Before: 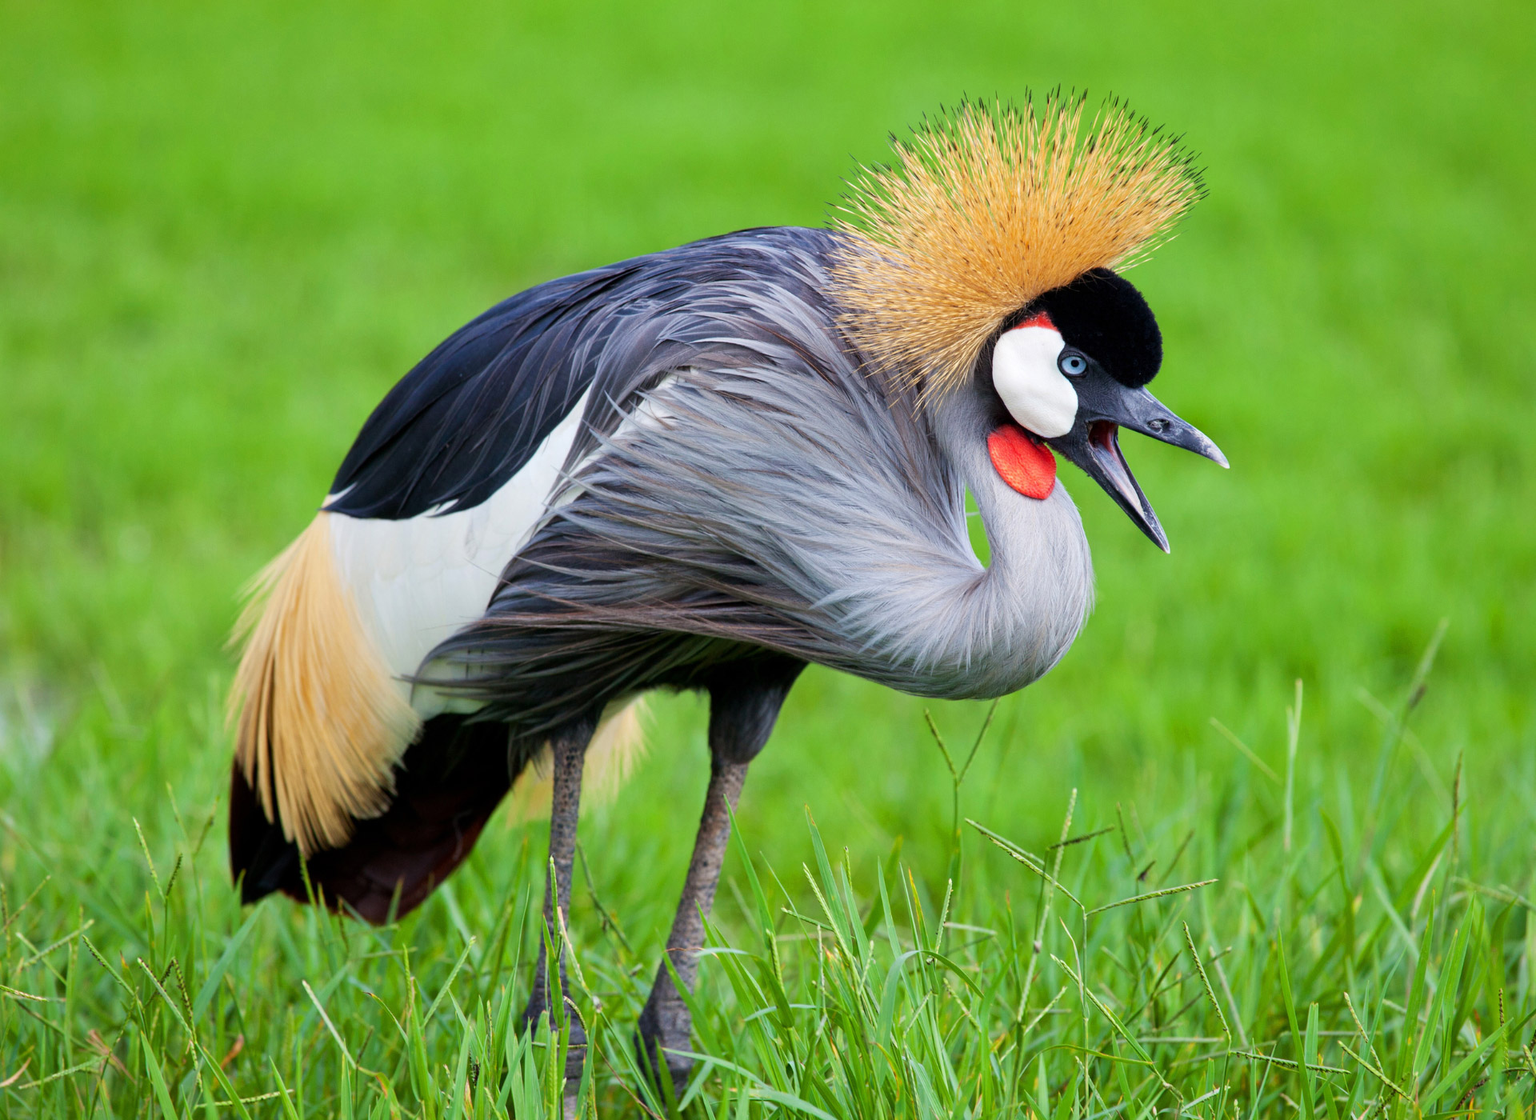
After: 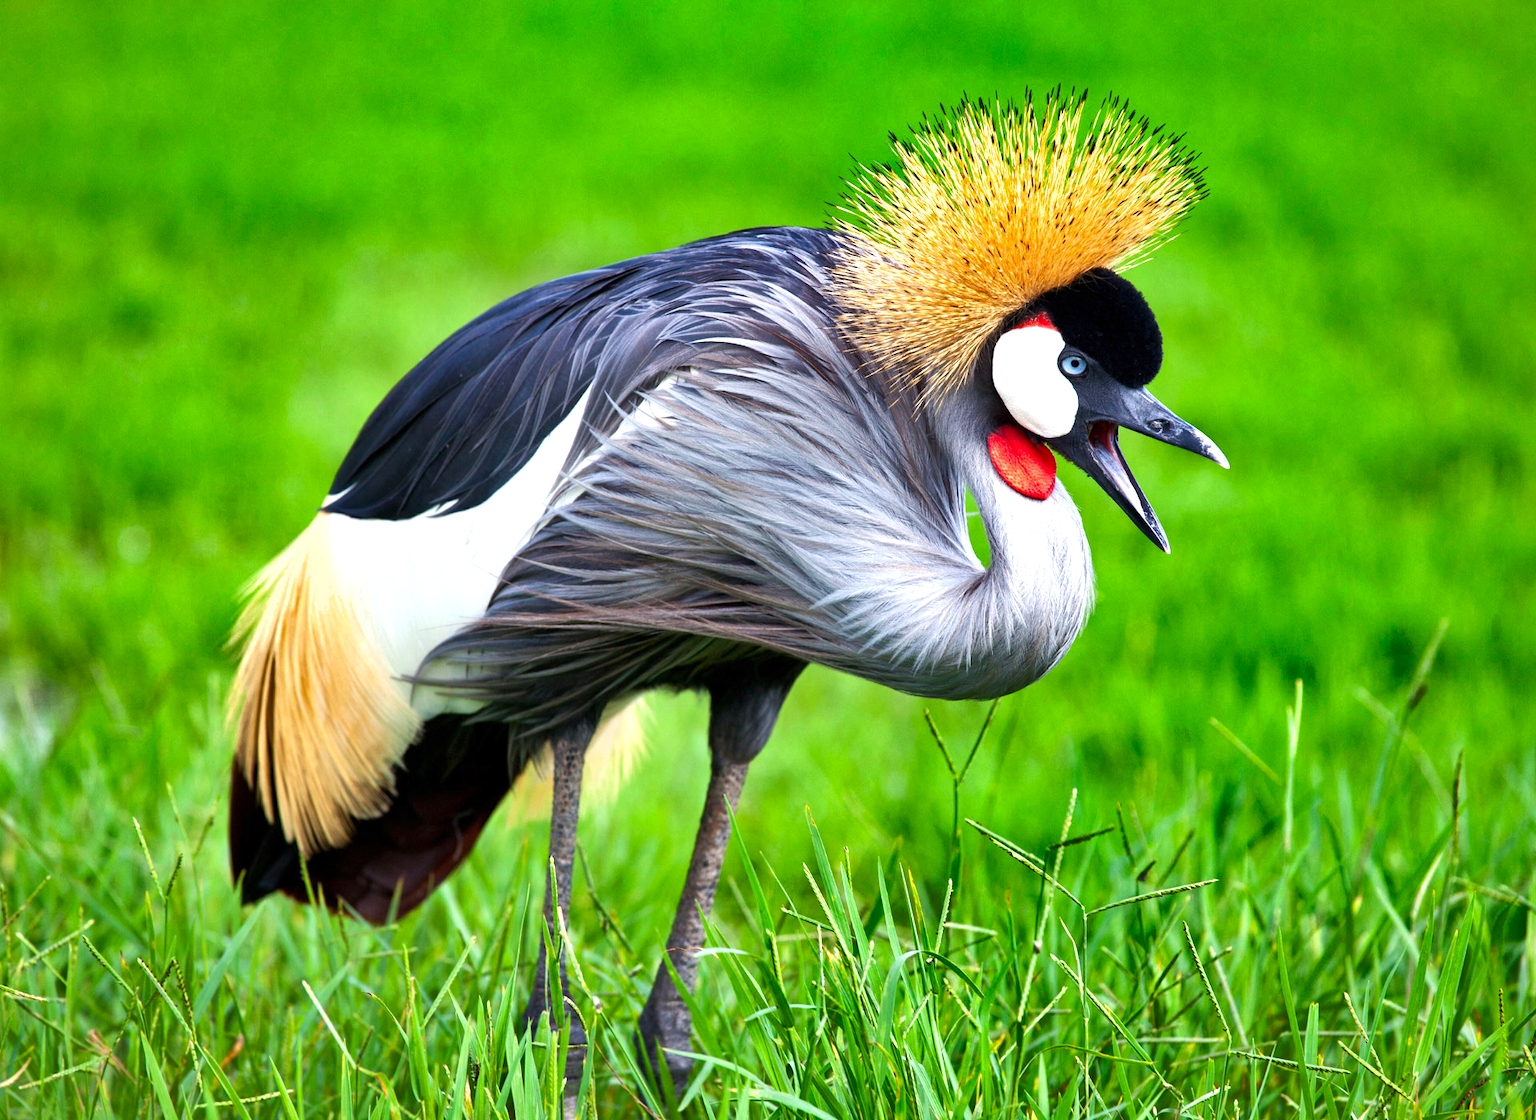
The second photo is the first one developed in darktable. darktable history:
shadows and highlights: white point adjustment 0.1, highlights -70, soften with gaussian
exposure: exposure 0.74 EV, compensate highlight preservation false
